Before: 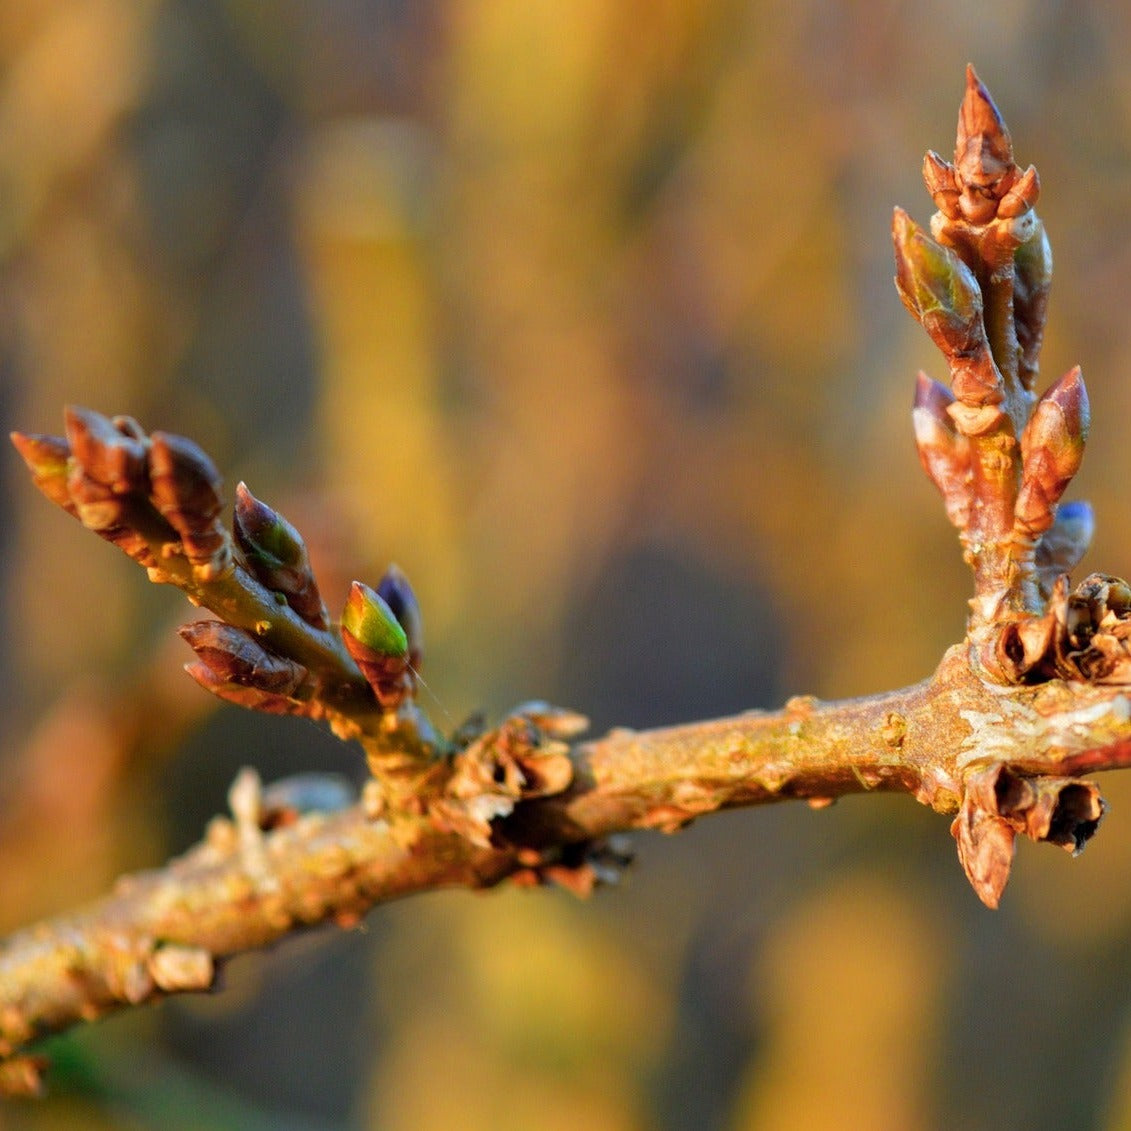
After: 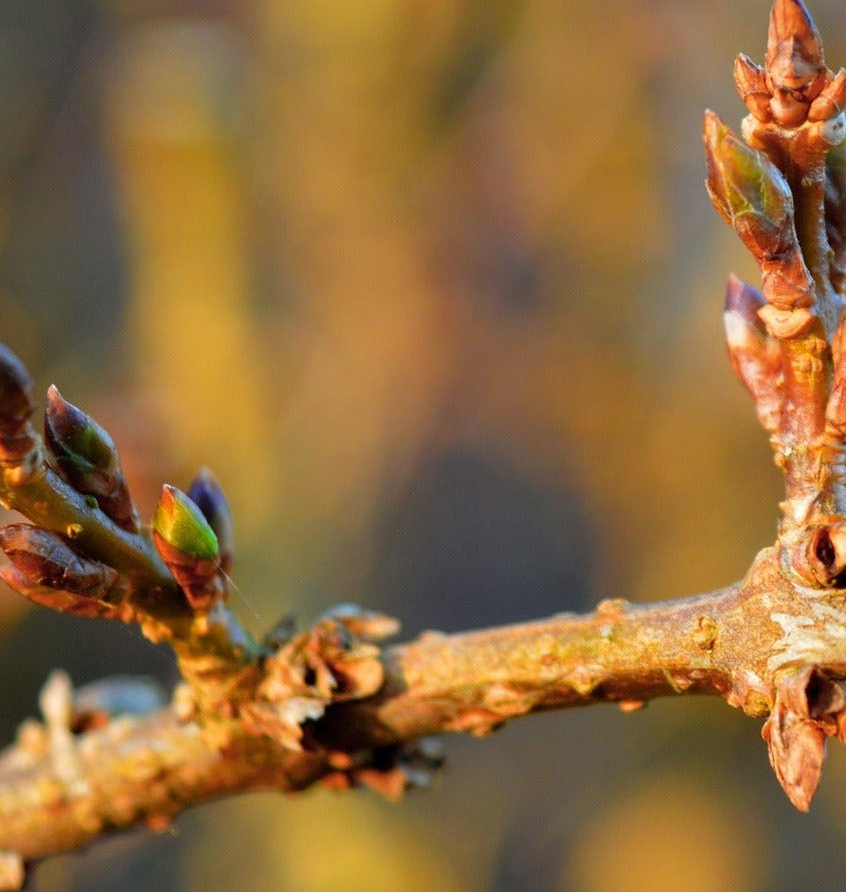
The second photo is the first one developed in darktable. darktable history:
crop: left 16.722%, top 8.632%, right 8.408%, bottom 12.469%
